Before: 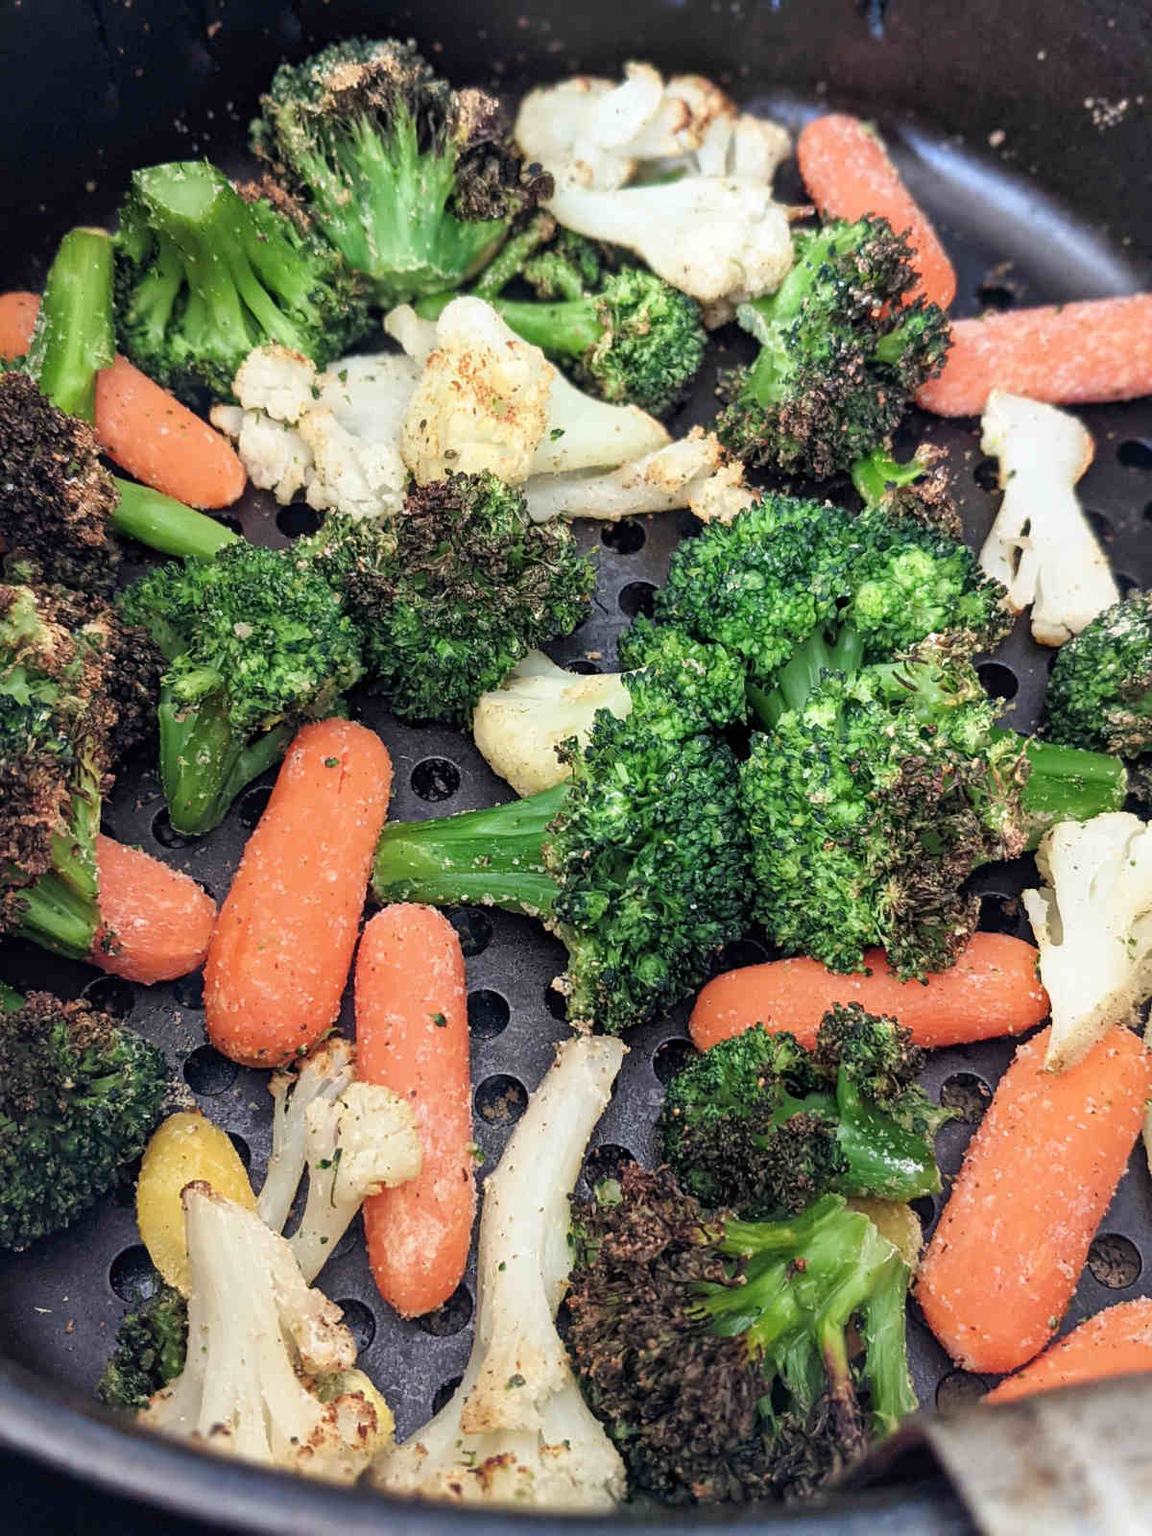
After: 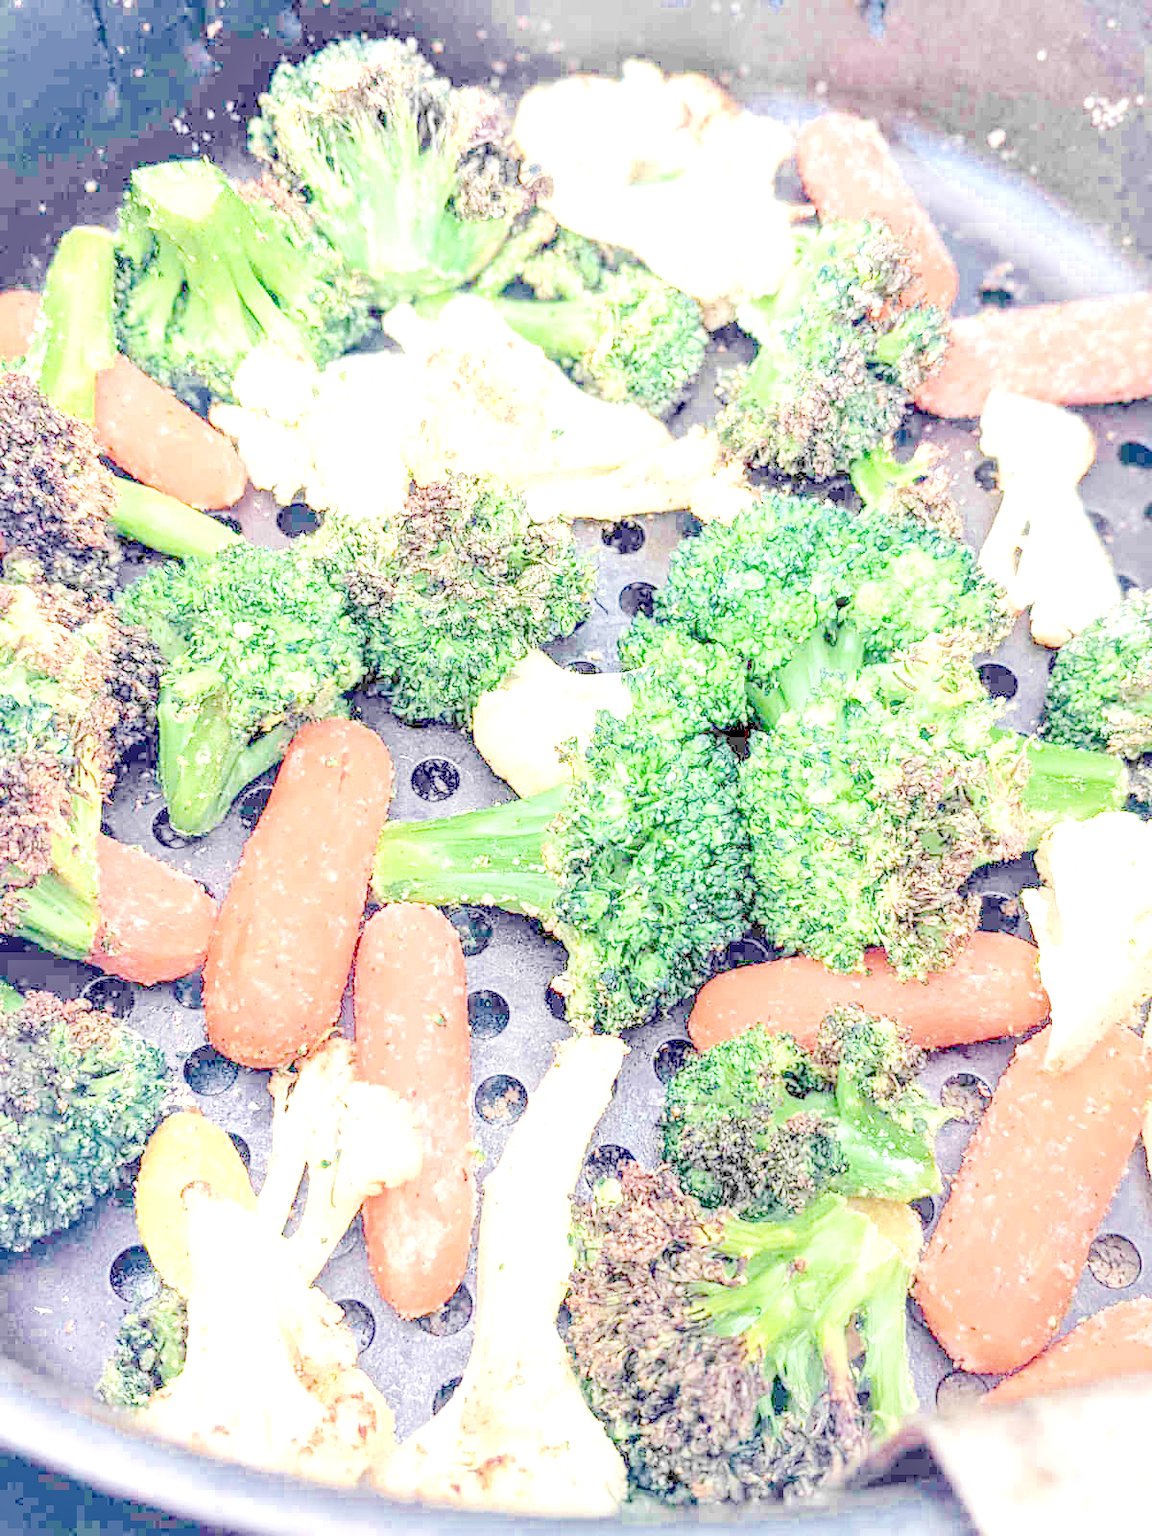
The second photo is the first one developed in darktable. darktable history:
exposure: exposure 0.6 EV, compensate highlight preservation false
color balance: output saturation 120%
local contrast: highlights 20%, detail 197%
filmic rgb: middle gray luminance 3.44%, black relative exposure -5.92 EV, white relative exposure 6.33 EV, threshold 6 EV, dynamic range scaling 22.4%, target black luminance 0%, hardness 2.33, latitude 45.85%, contrast 0.78, highlights saturation mix 100%, shadows ↔ highlights balance 0.033%, add noise in highlights 0, preserve chrominance max RGB, color science v3 (2019), use custom middle-gray values true, iterations of high-quality reconstruction 0, contrast in highlights soft, enable highlight reconstruction true
